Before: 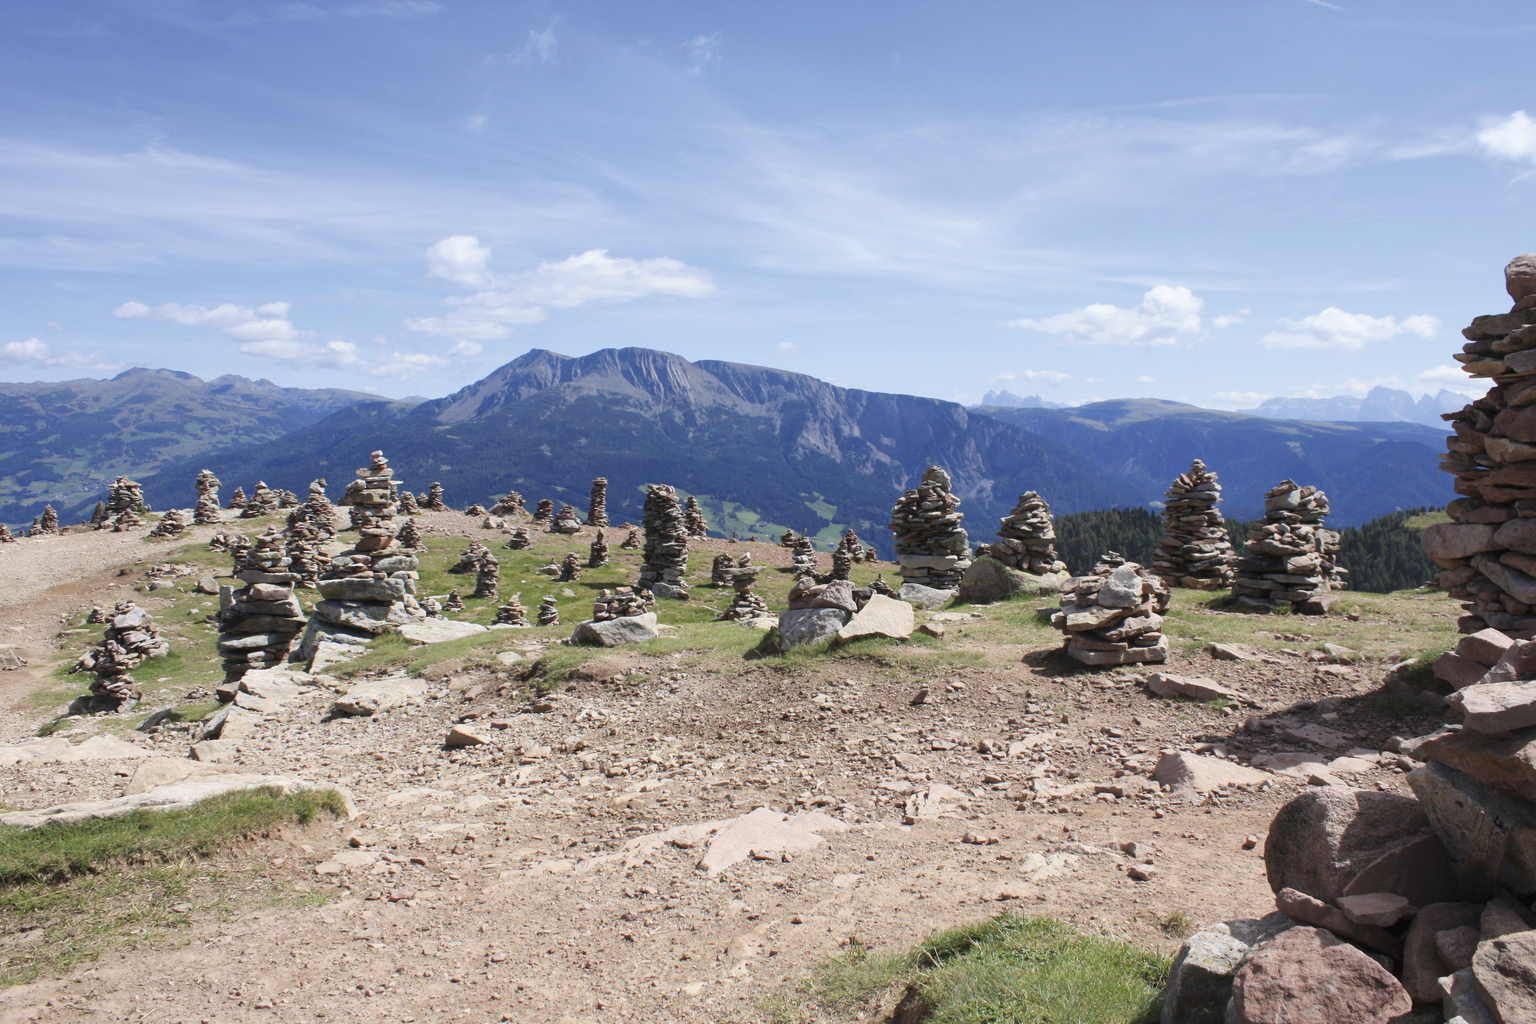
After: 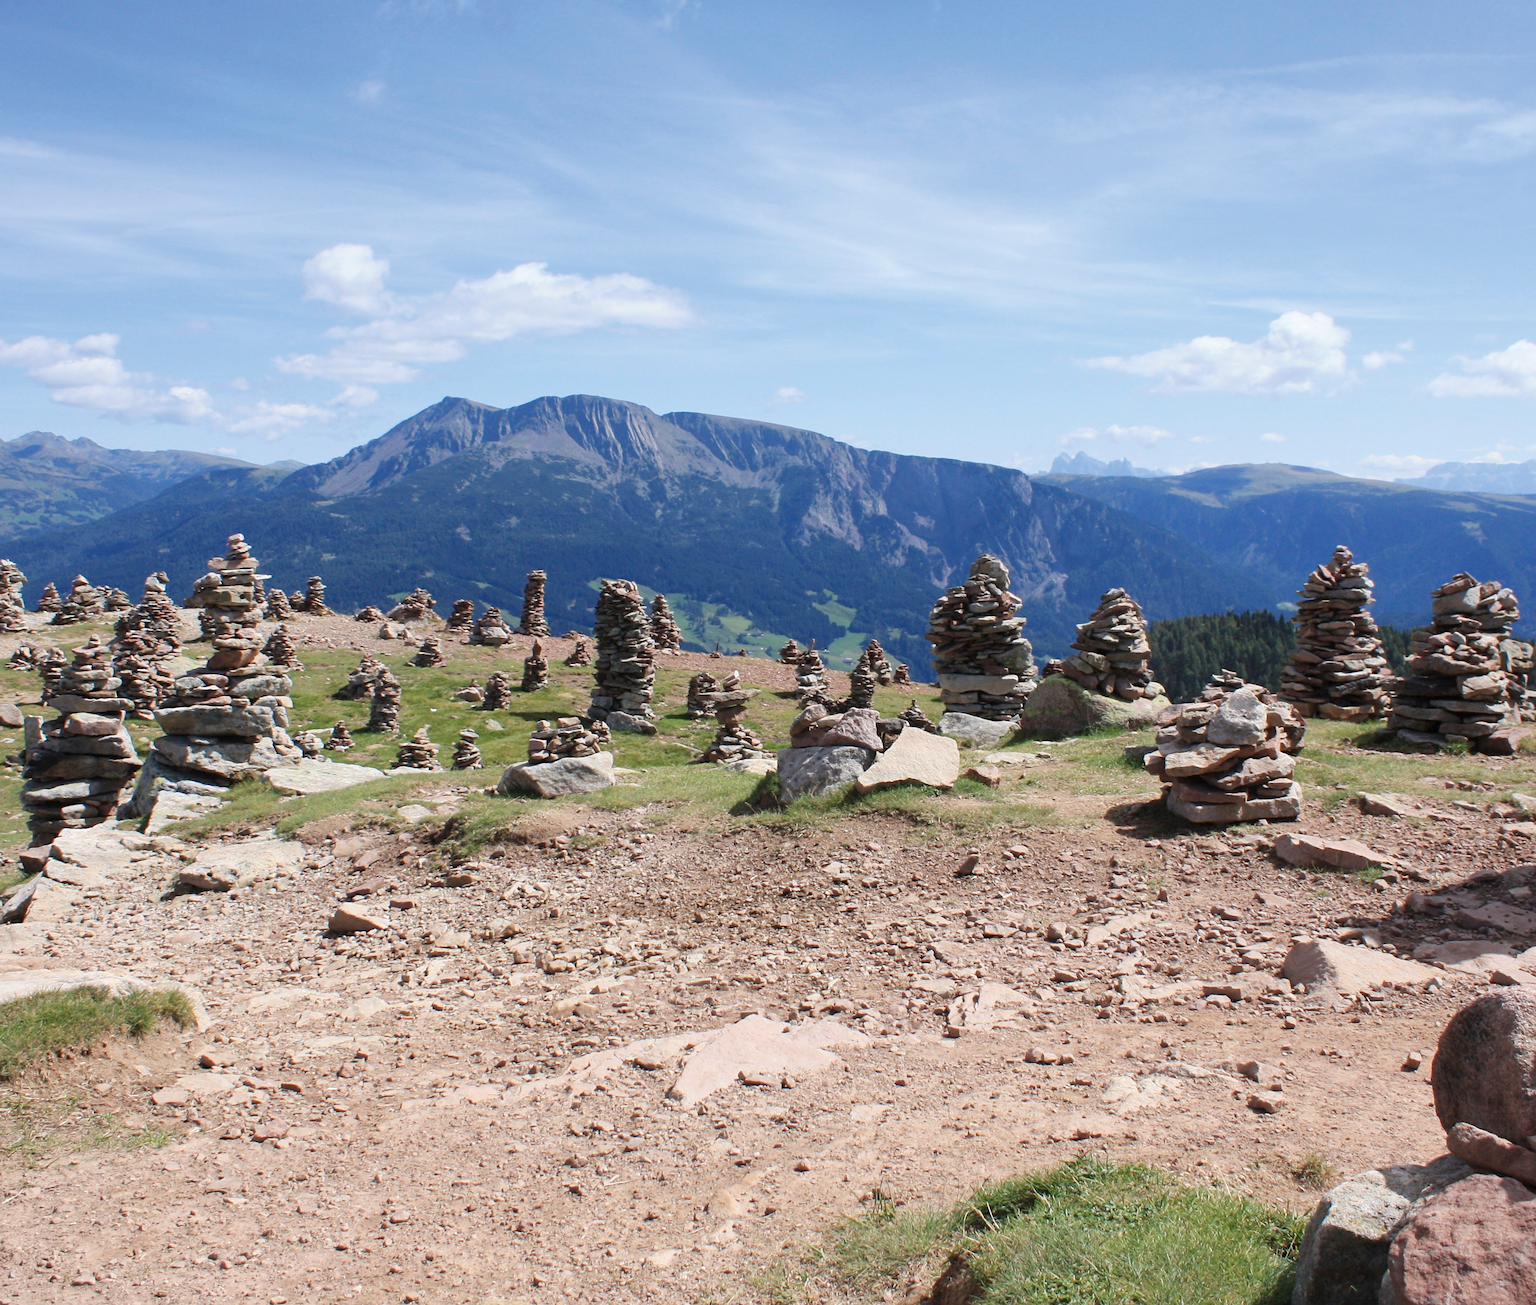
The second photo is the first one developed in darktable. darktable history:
crop and rotate: left 13.176%, top 5.341%, right 12.568%
sharpen: amount 0.216
